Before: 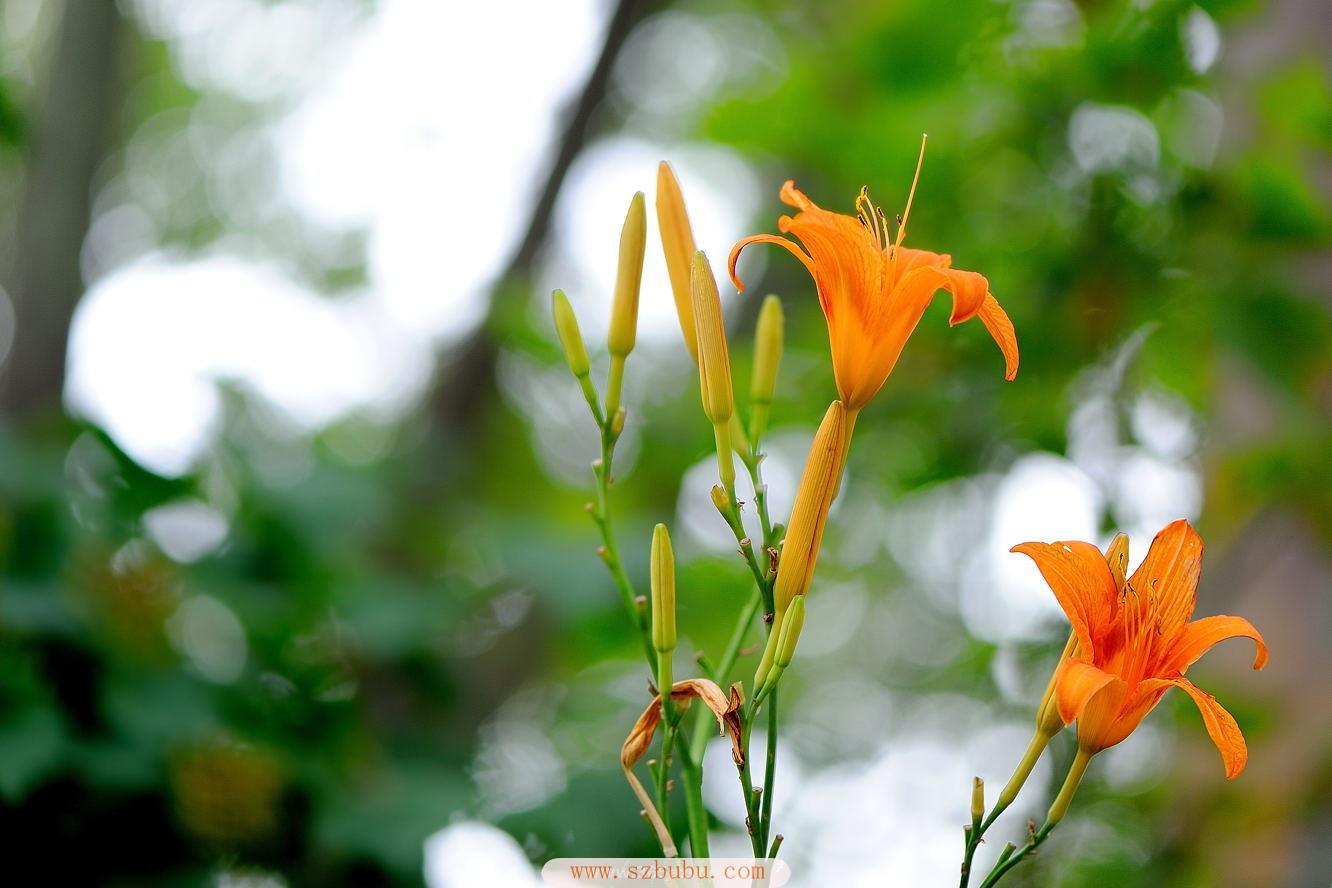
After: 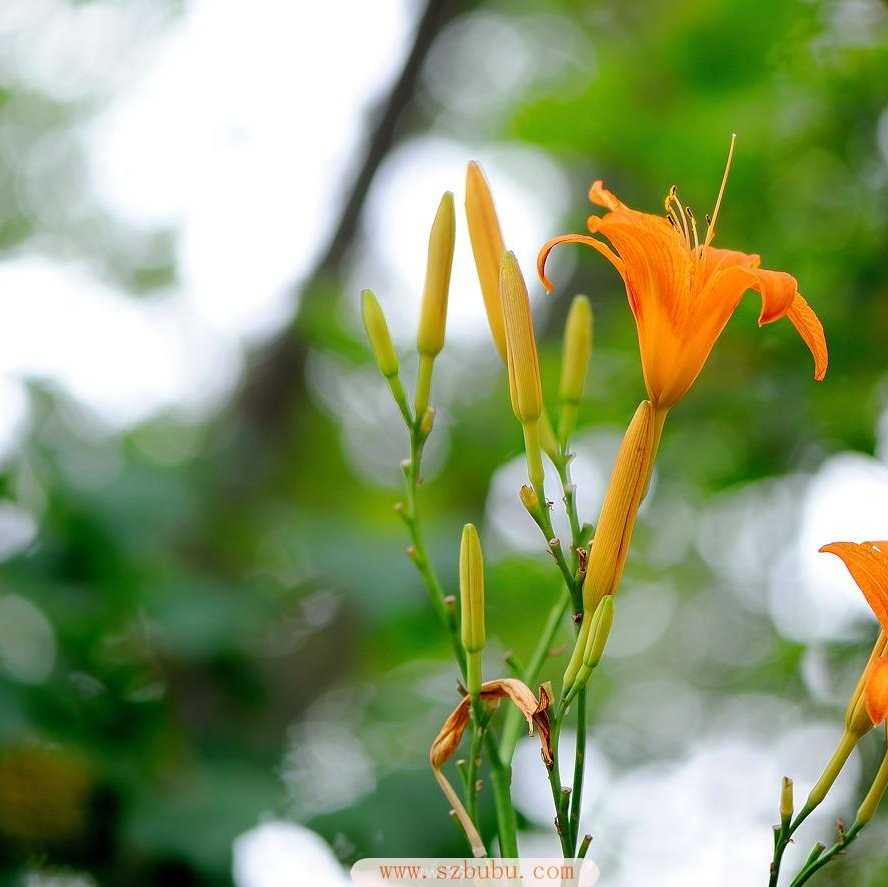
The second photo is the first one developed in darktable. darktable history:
crop and rotate: left 14.344%, right 18.96%
